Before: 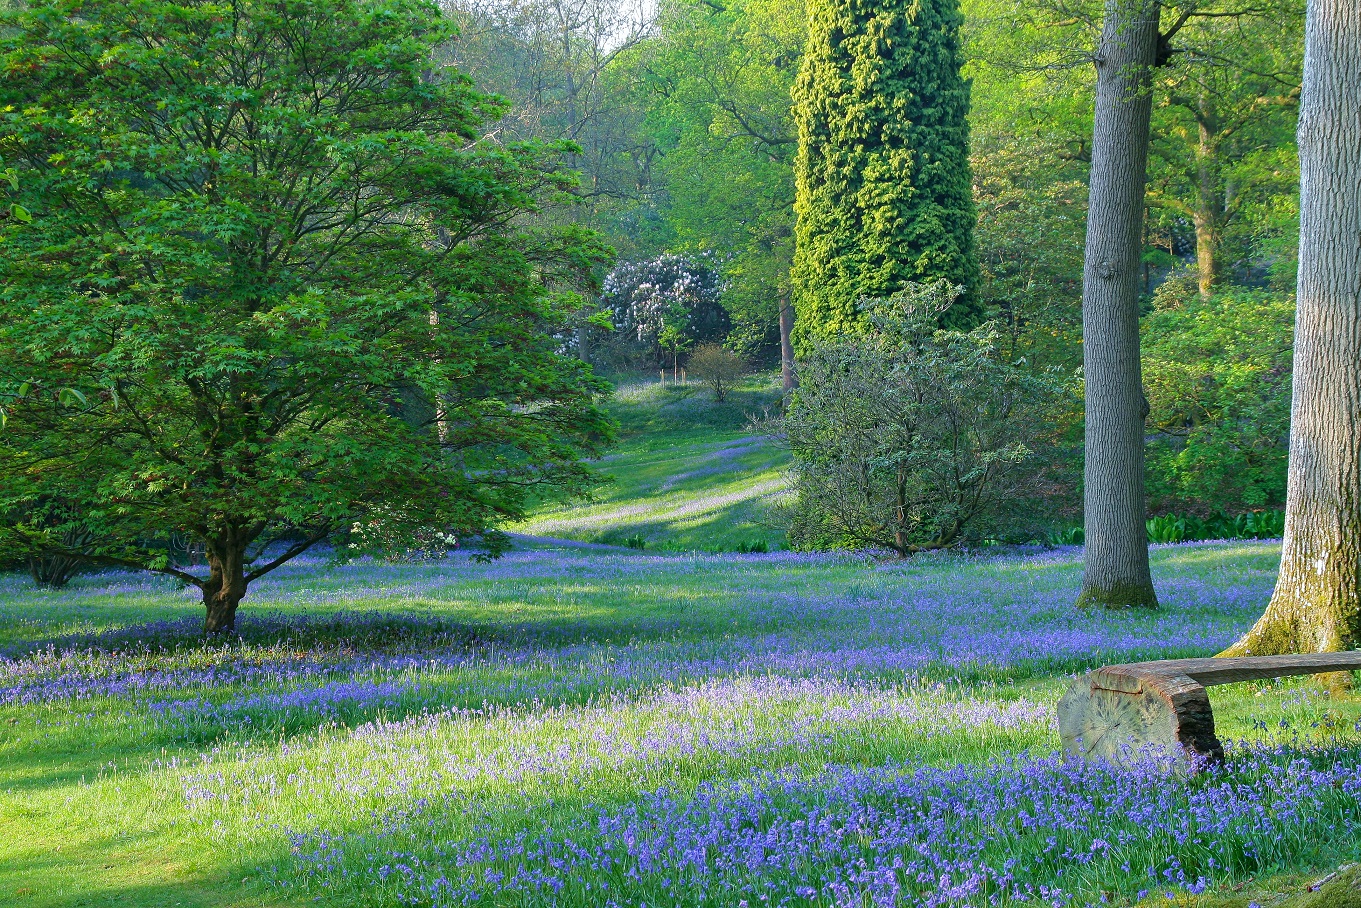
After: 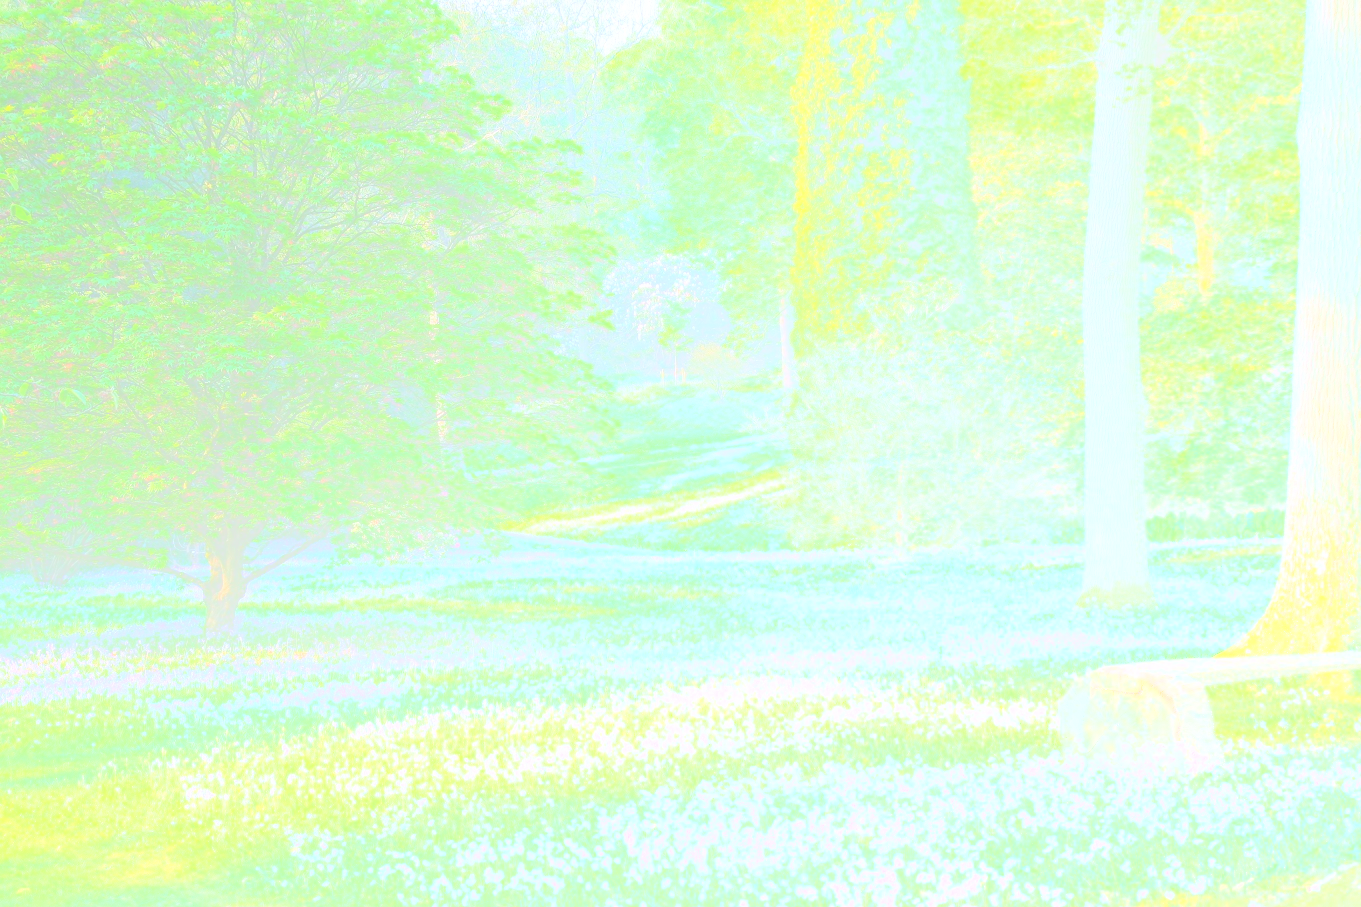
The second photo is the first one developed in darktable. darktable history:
contrast brightness saturation: contrast 0.2, brightness 0.15, saturation 0.14
color correction: saturation 0.8
exposure: compensate highlight preservation false
haze removal: strength 0.29, distance 0.25, compatibility mode true, adaptive false
crop: bottom 0.071%
bloom: size 85%, threshold 5%, strength 85%
